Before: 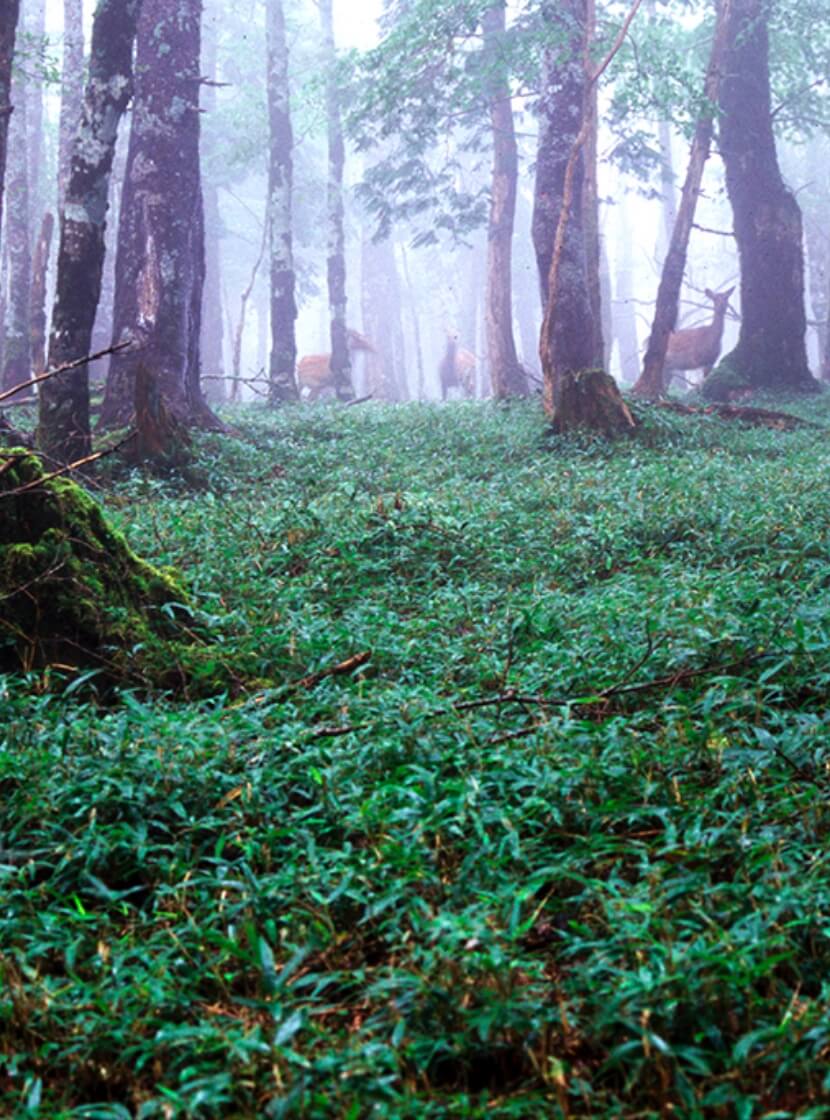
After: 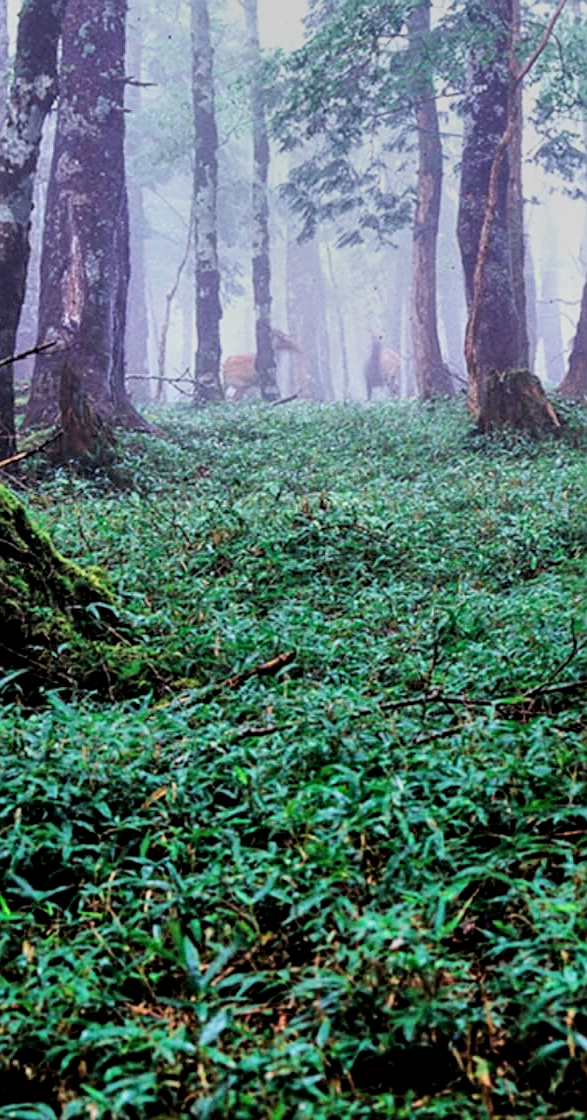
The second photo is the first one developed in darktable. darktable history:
sharpen: on, module defaults
shadows and highlights: radius 108.52, shadows 44.07, highlights -67.8, low approximation 0.01, soften with gaussian
local contrast: on, module defaults
tone equalizer: on, module defaults
crop and rotate: left 9.061%, right 20.142%
filmic rgb: black relative exposure -7.92 EV, white relative exposure 4.13 EV, threshold 3 EV, hardness 4.02, latitude 51.22%, contrast 1.013, shadows ↔ highlights balance 5.35%, color science v5 (2021), contrast in shadows safe, contrast in highlights safe, enable highlight reconstruction true
